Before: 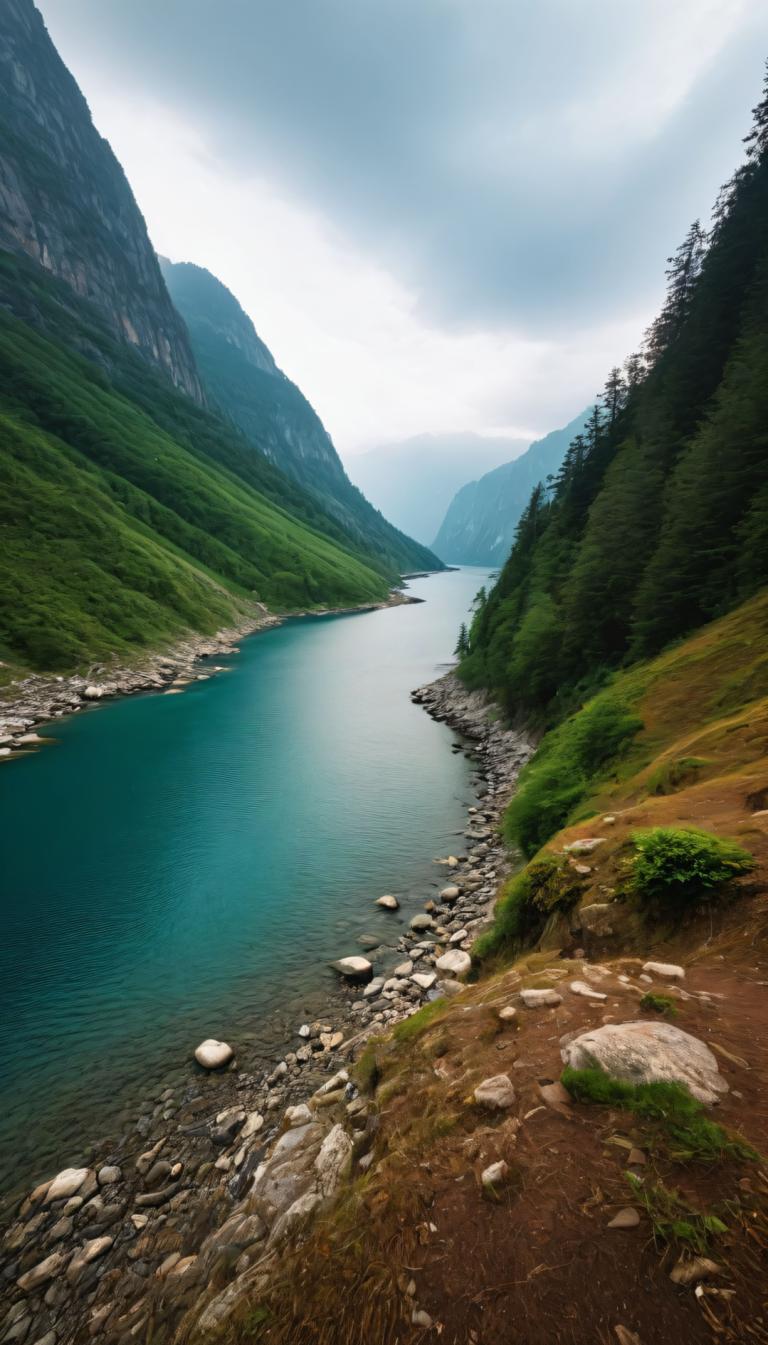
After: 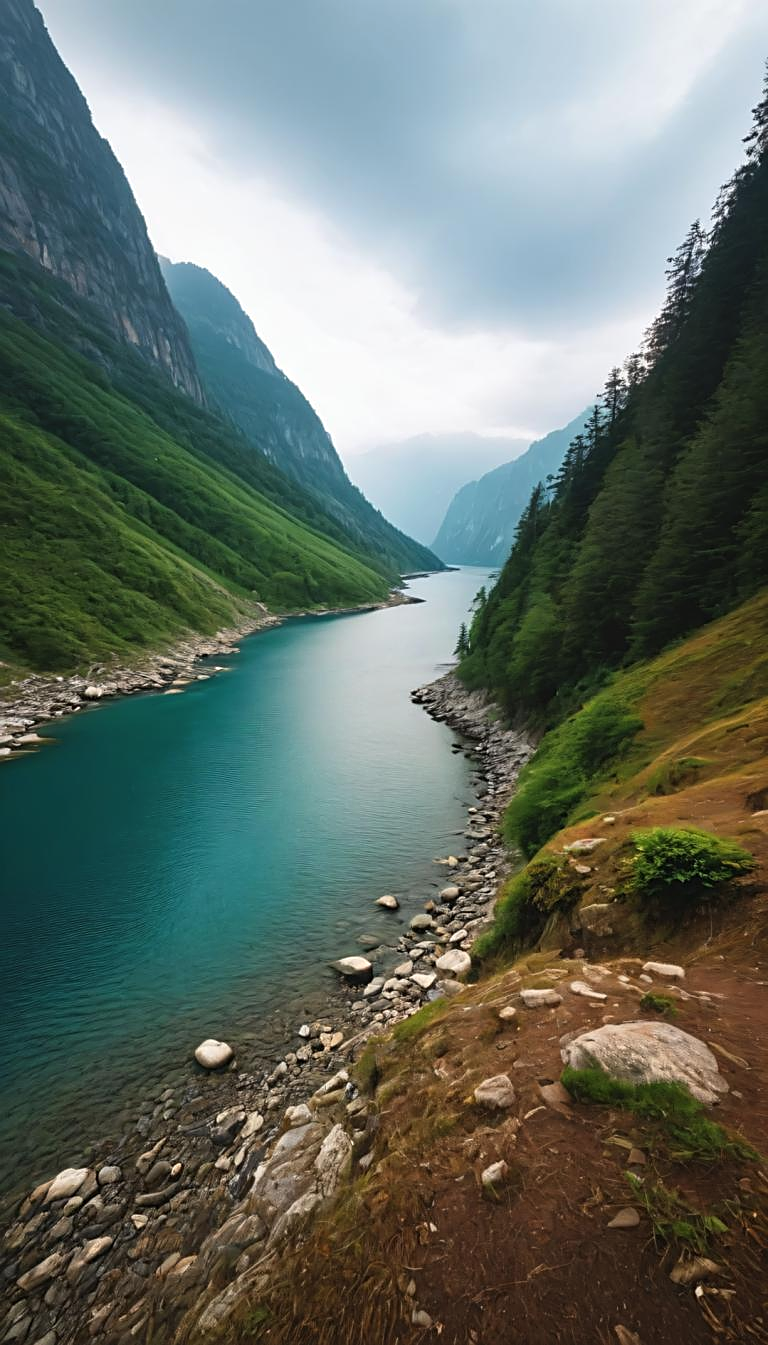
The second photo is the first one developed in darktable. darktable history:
exposure: black level correction -0.003, exposure 0.038 EV, compensate exposure bias true, compensate highlight preservation false
sharpen: amount 0.547
